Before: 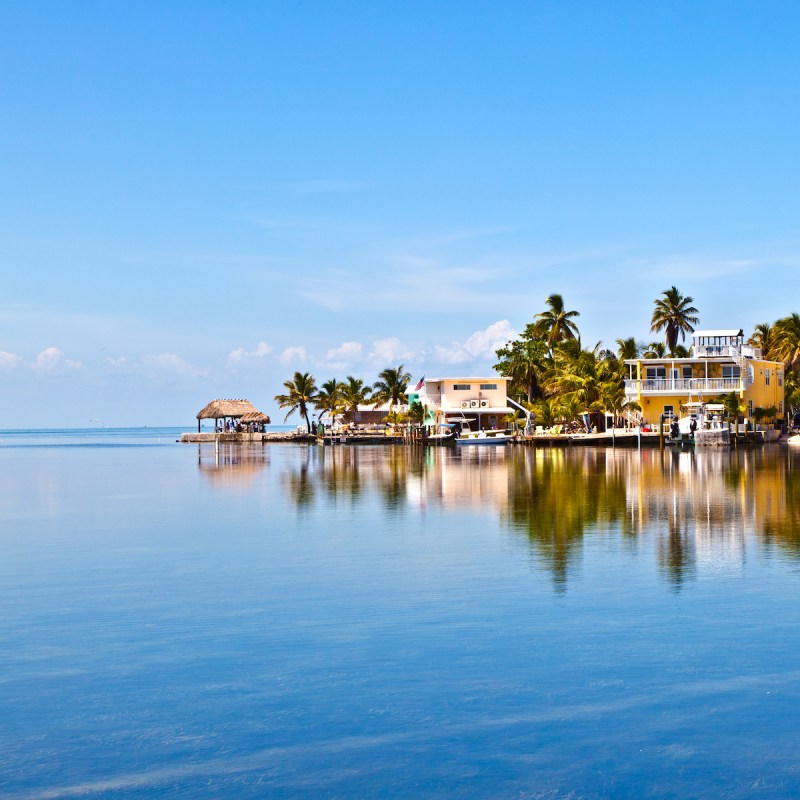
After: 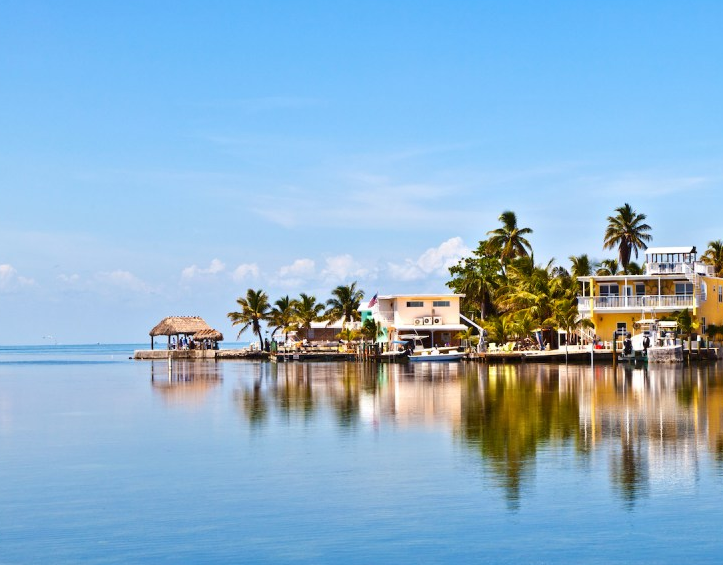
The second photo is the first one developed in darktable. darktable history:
crop: left 5.991%, top 10.417%, right 3.557%, bottom 18.929%
